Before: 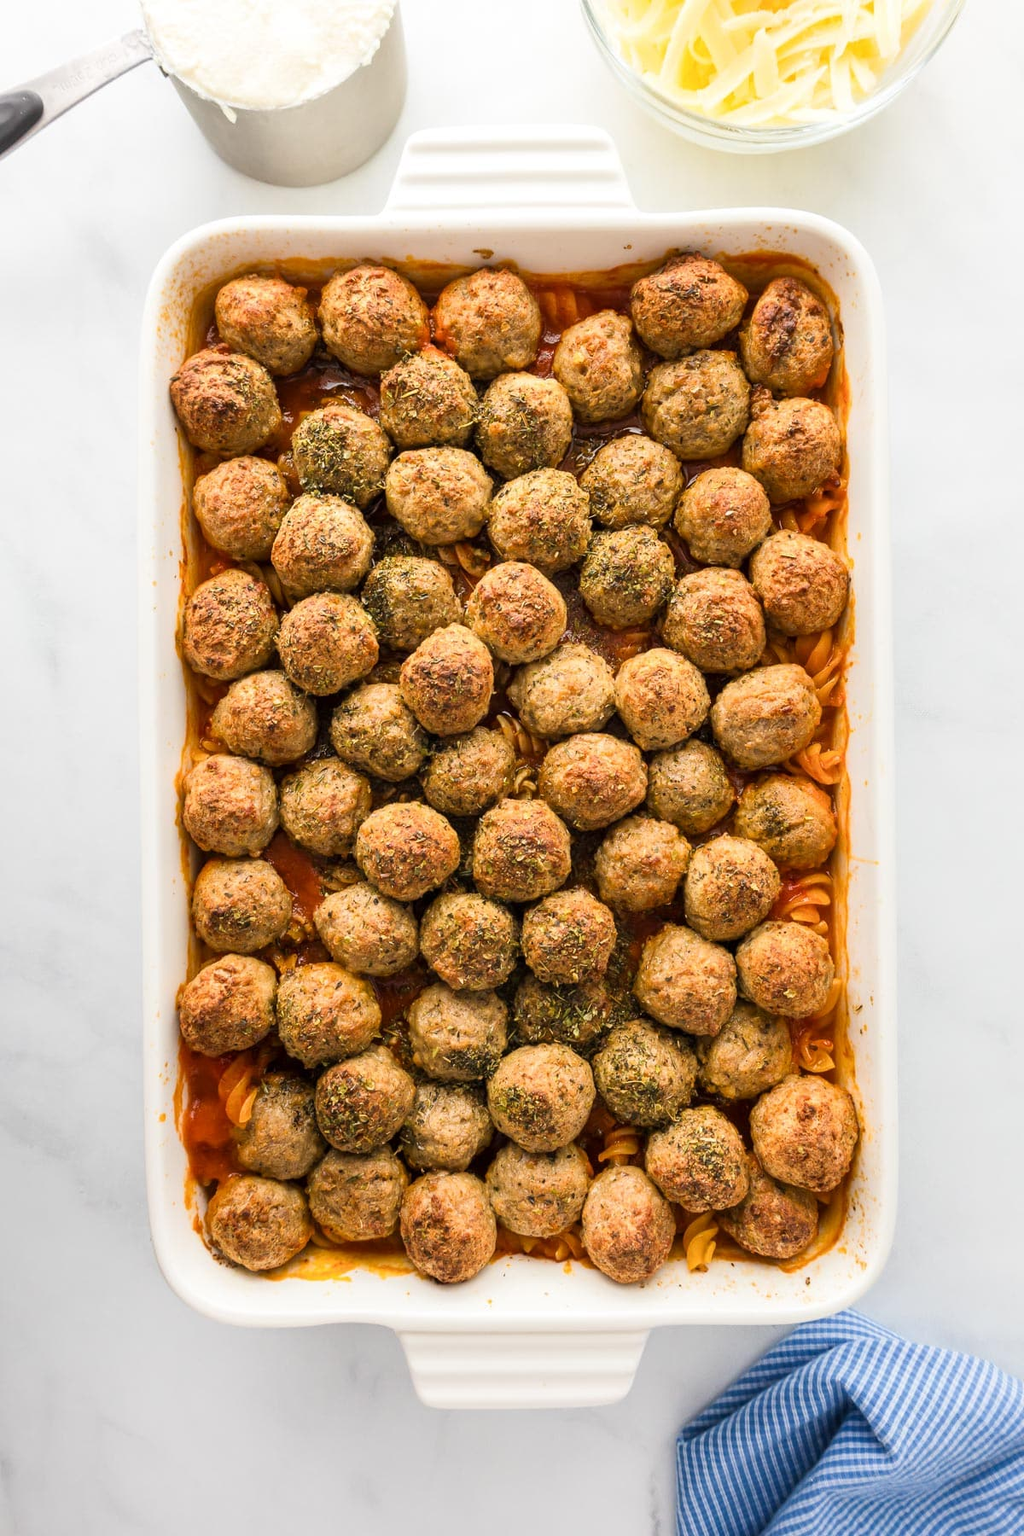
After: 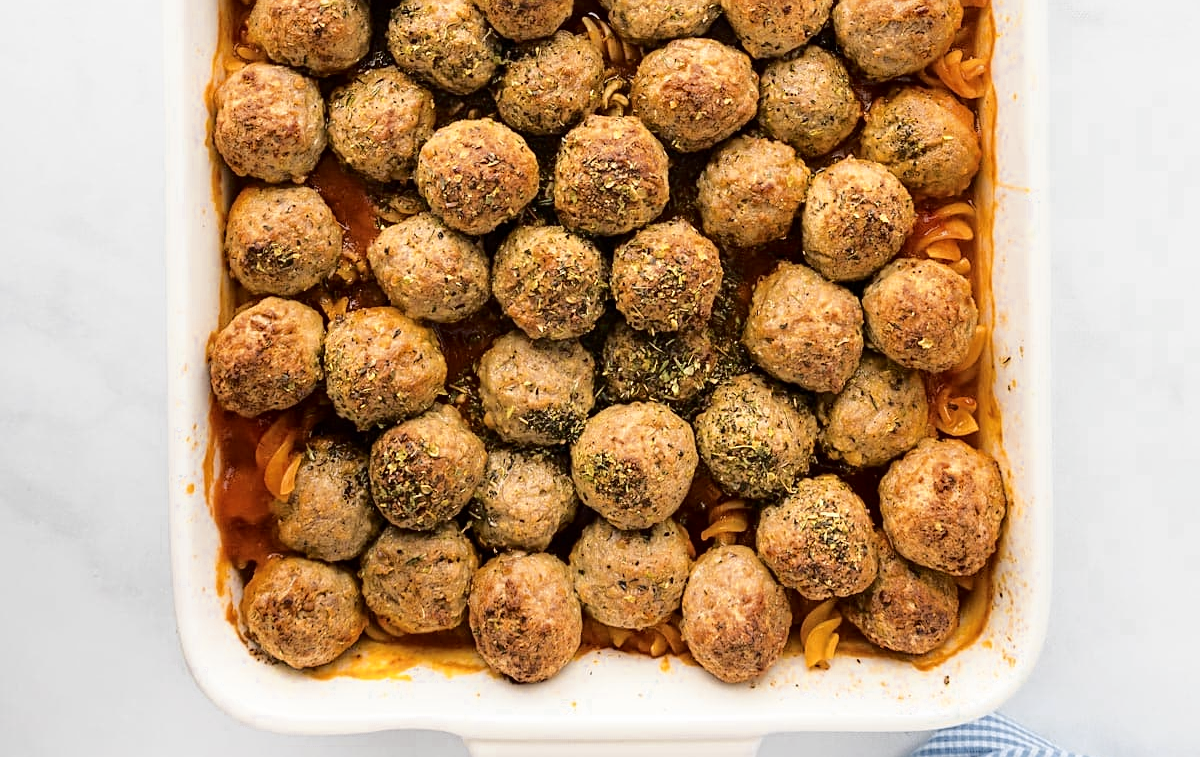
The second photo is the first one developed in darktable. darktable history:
sharpen: on, module defaults
crop: top 45.633%, bottom 12.287%
color zones: curves: ch0 [(0.035, 0.242) (0.25, 0.5) (0.384, 0.214) (0.488, 0.255) (0.75, 0.5)]; ch1 [(0.063, 0.379) (0.25, 0.5) (0.354, 0.201) (0.489, 0.085) (0.729, 0.271)]; ch2 [(0.25, 0.5) (0.38, 0.517) (0.442, 0.51) (0.735, 0.456)]
tone curve: curves: ch0 [(0, 0) (0.003, 0.002) (0.011, 0.008) (0.025, 0.016) (0.044, 0.026) (0.069, 0.04) (0.1, 0.061) (0.136, 0.104) (0.177, 0.15) (0.224, 0.22) (0.277, 0.307) (0.335, 0.399) (0.399, 0.492) (0.468, 0.575) (0.543, 0.638) (0.623, 0.701) (0.709, 0.778) (0.801, 0.85) (0.898, 0.934) (1, 1)], color space Lab, independent channels, preserve colors none
